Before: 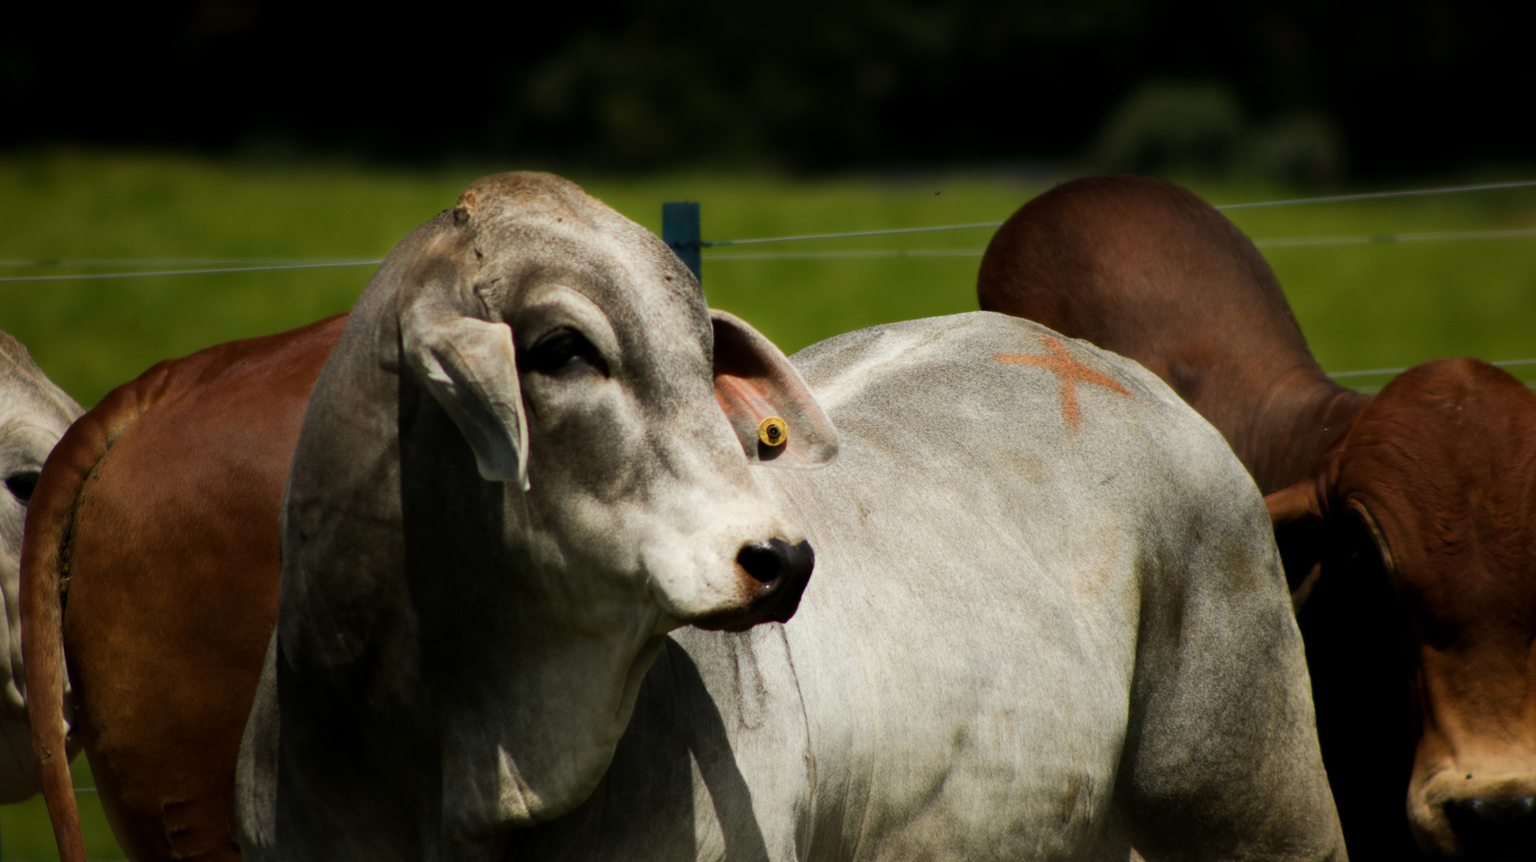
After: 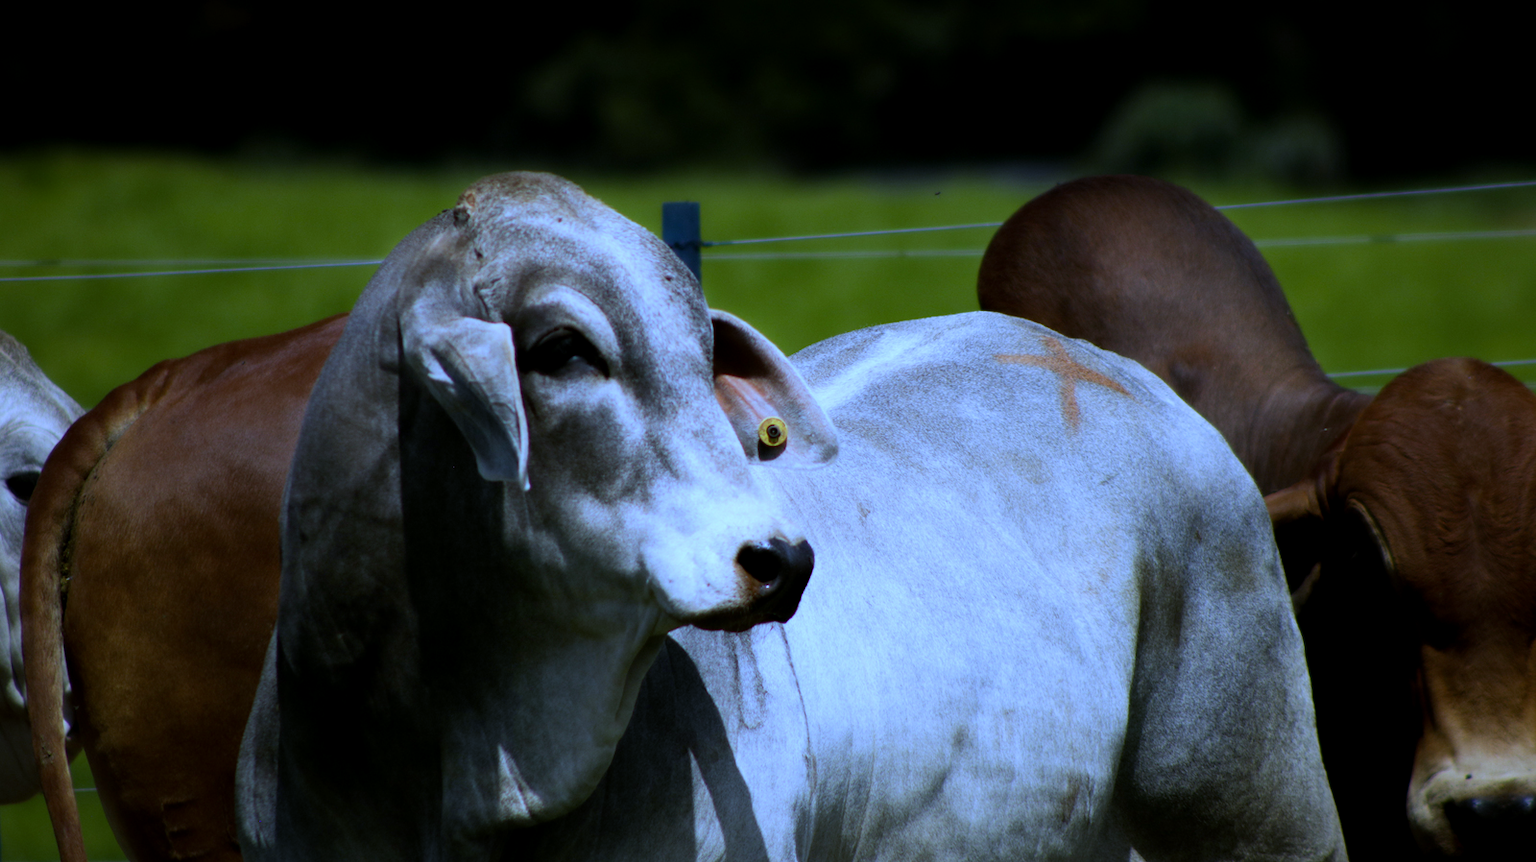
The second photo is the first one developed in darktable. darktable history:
exposure: black level correction 0.001, exposure 0.014 EV, compensate highlight preservation false
white balance: red 0.766, blue 1.537
